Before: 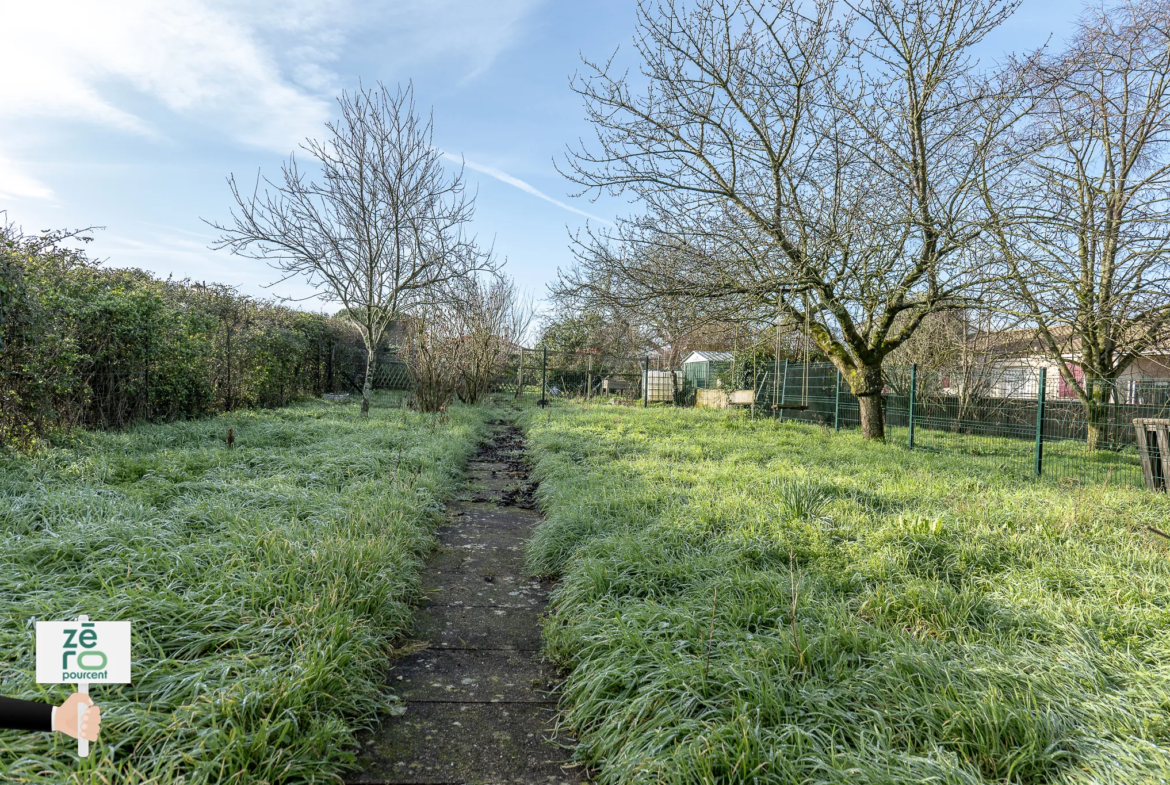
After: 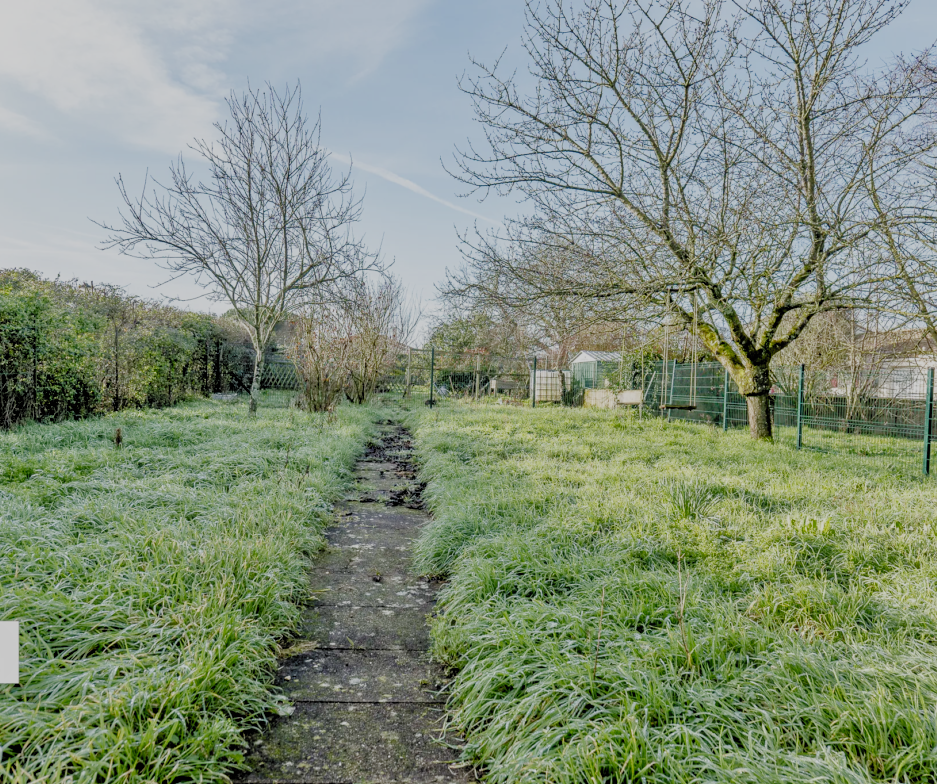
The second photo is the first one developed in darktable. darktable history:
tone equalizer: -7 EV 0.16 EV, -6 EV 0.578 EV, -5 EV 1.18 EV, -4 EV 1.32 EV, -3 EV 1.14 EV, -2 EV 0.6 EV, -1 EV 0.158 EV
crop and rotate: left 9.598%, right 10.235%
filmic rgb: black relative exposure -4.36 EV, white relative exposure 4.56 EV, hardness 2.37, contrast 1.05, preserve chrominance no, color science v5 (2021), contrast in shadows safe, contrast in highlights safe
